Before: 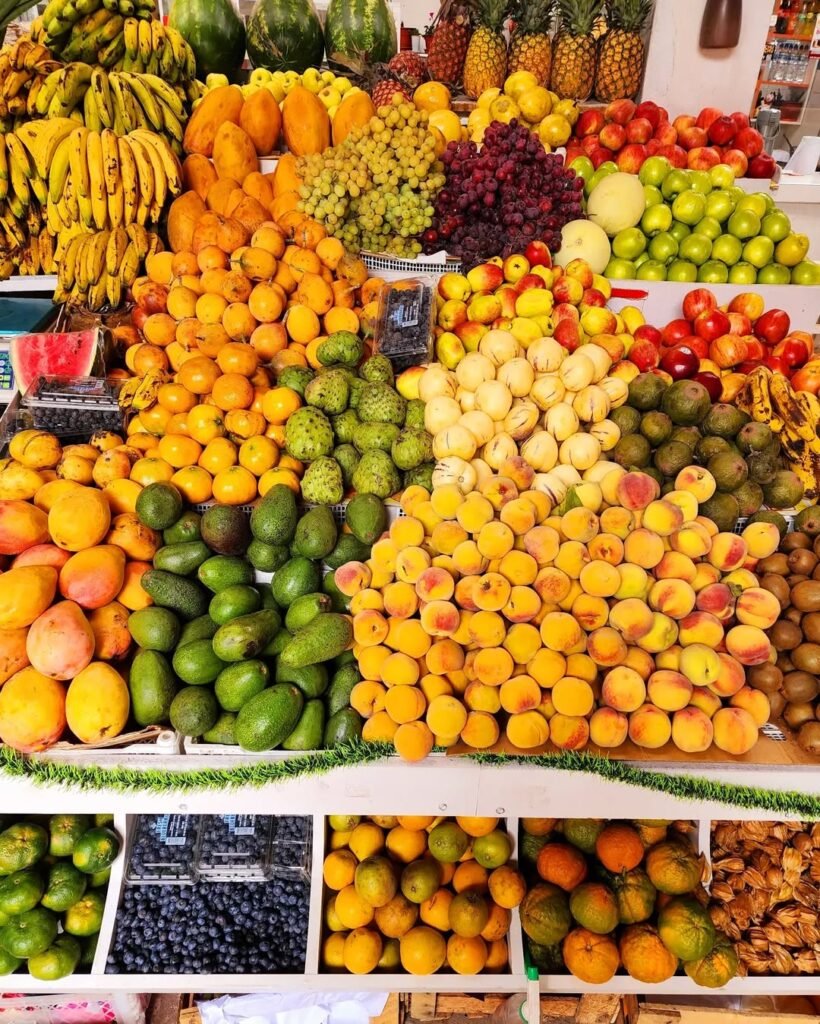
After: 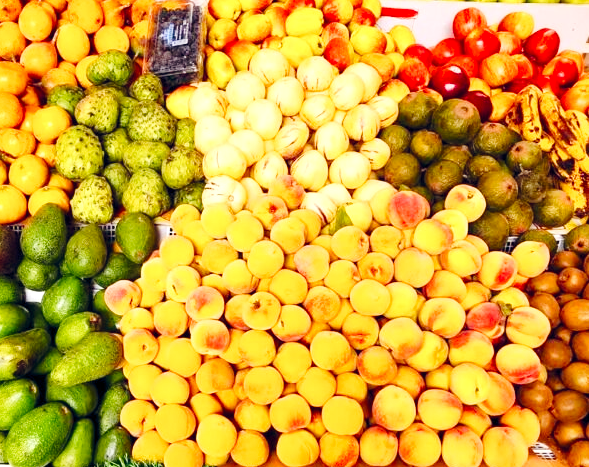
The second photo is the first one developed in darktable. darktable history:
crop and rotate: left 28.061%, top 27.482%, bottom 26.859%
exposure: exposure 0.809 EV, compensate highlight preservation false
tone curve: curves: ch0 [(0, 0) (0.087, 0.054) (0.281, 0.245) (0.506, 0.526) (0.8, 0.824) (0.994, 0.955)]; ch1 [(0, 0) (0.27, 0.195) (0.406, 0.435) (0.452, 0.474) (0.495, 0.5) (0.514, 0.508) (0.563, 0.584) (0.654, 0.689) (1, 1)]; ch2 [(0, 0) (0.269, 0.299) (0.459, 0.441) (0.498, 0.499) (0.523, 0.52) (0.551, 0.549) (0.633, 0.625) (0.659, 0.681) (0.718, 0.764) (1, 1)], preserve colors none
color balance rgb: global offset › chroma 0.131%, global offset › hue 253.32°, perceptual saturation grading › global saturation 20%, perceptual saturation grading › highlights -25.126%, perceptual saturation grading › shadows 24.62%, global vibrance 20%
